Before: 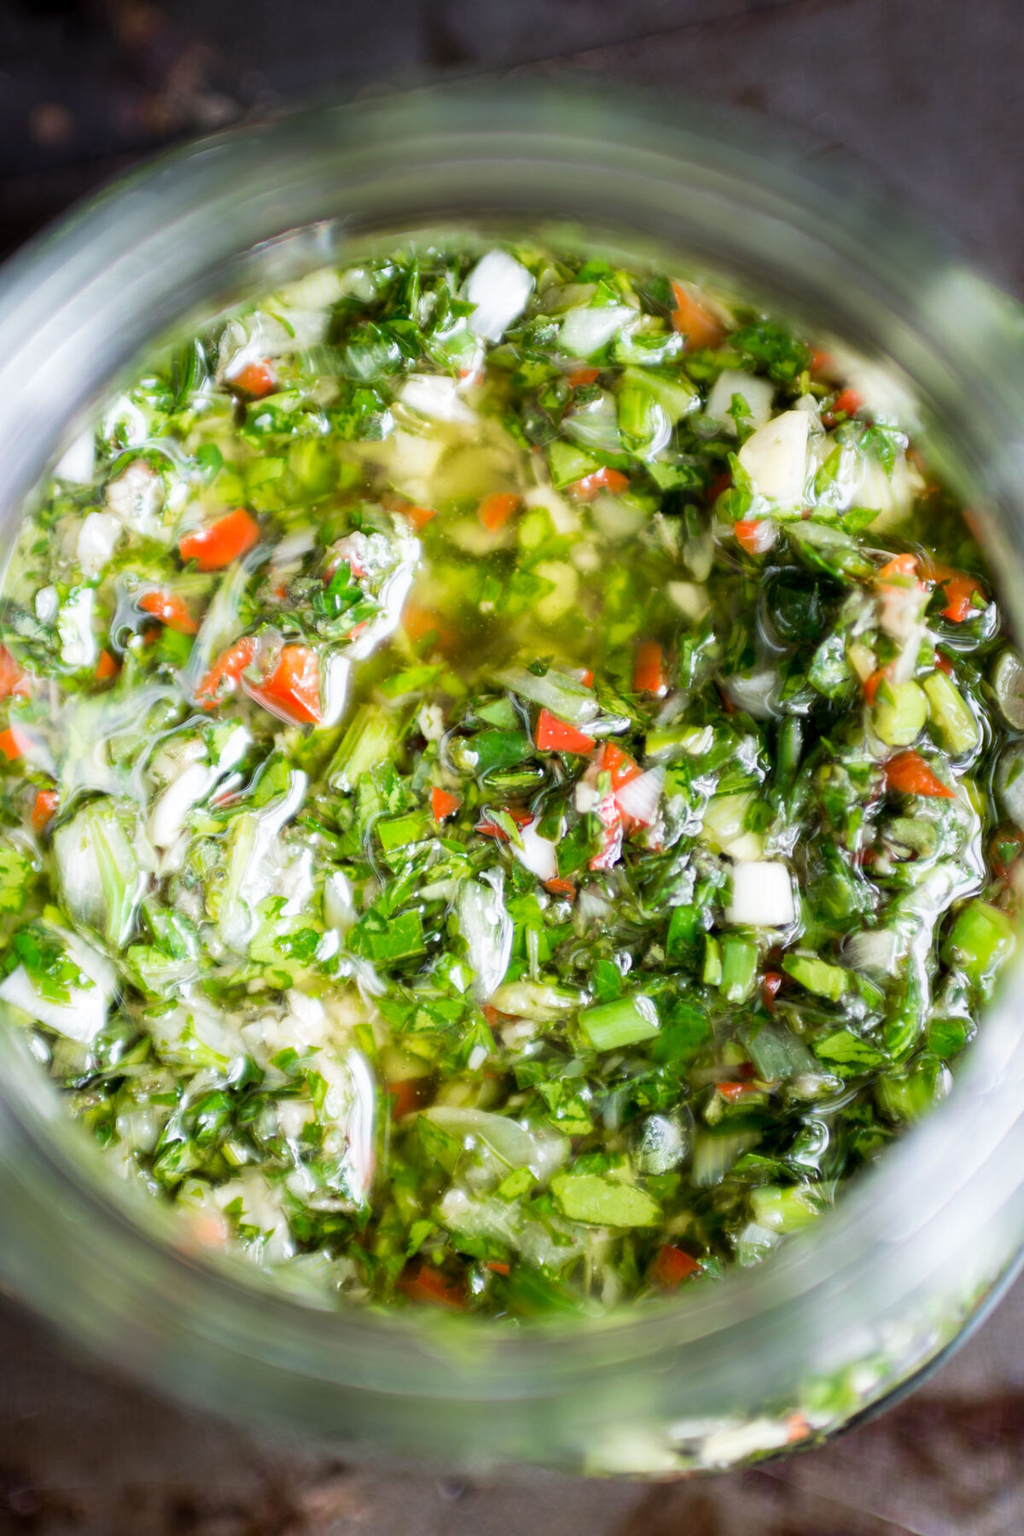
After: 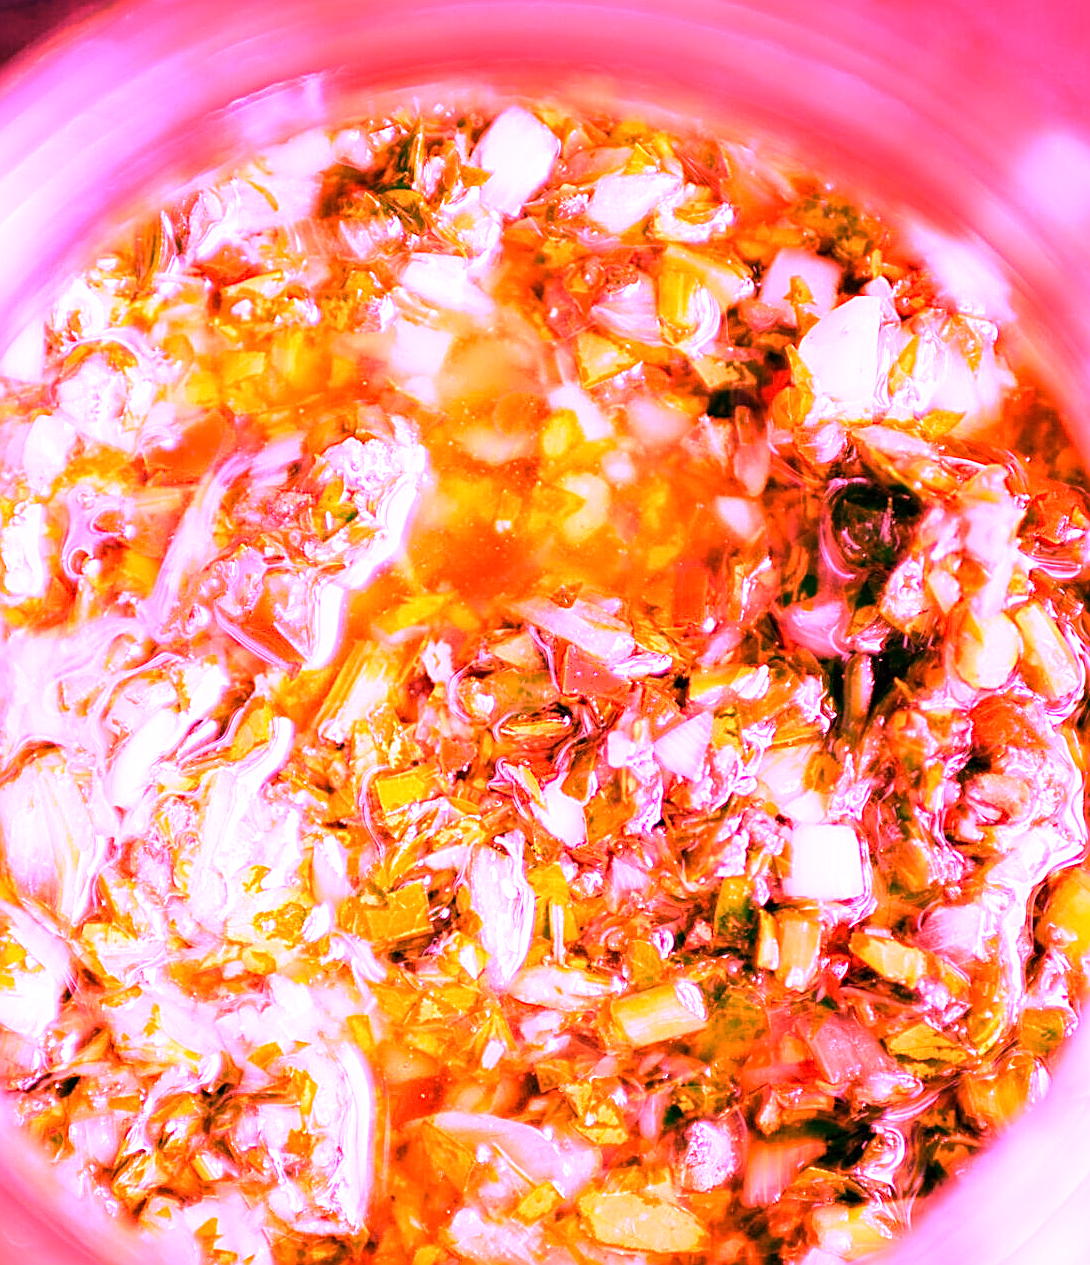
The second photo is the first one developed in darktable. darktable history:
crop: left 5.596%, top 10.314%, right 3.534%, bottom 19.395%
white balance: red 4.26, blue 1.802
sharpen: on, module defaults
